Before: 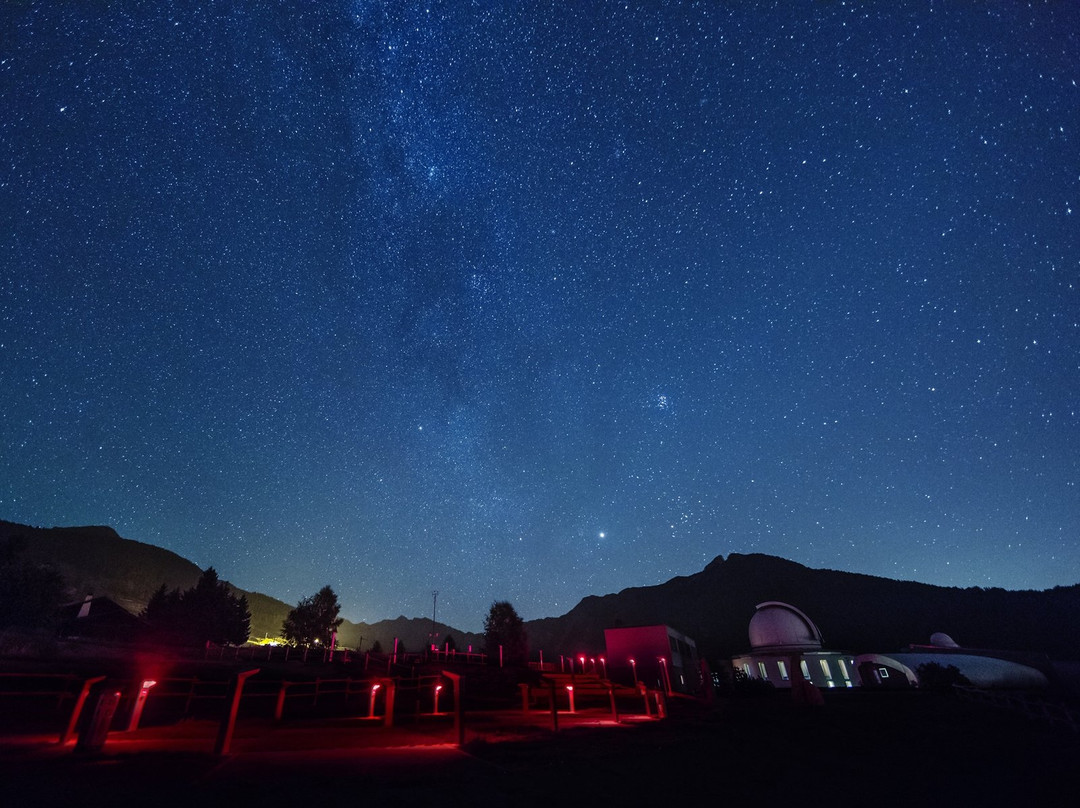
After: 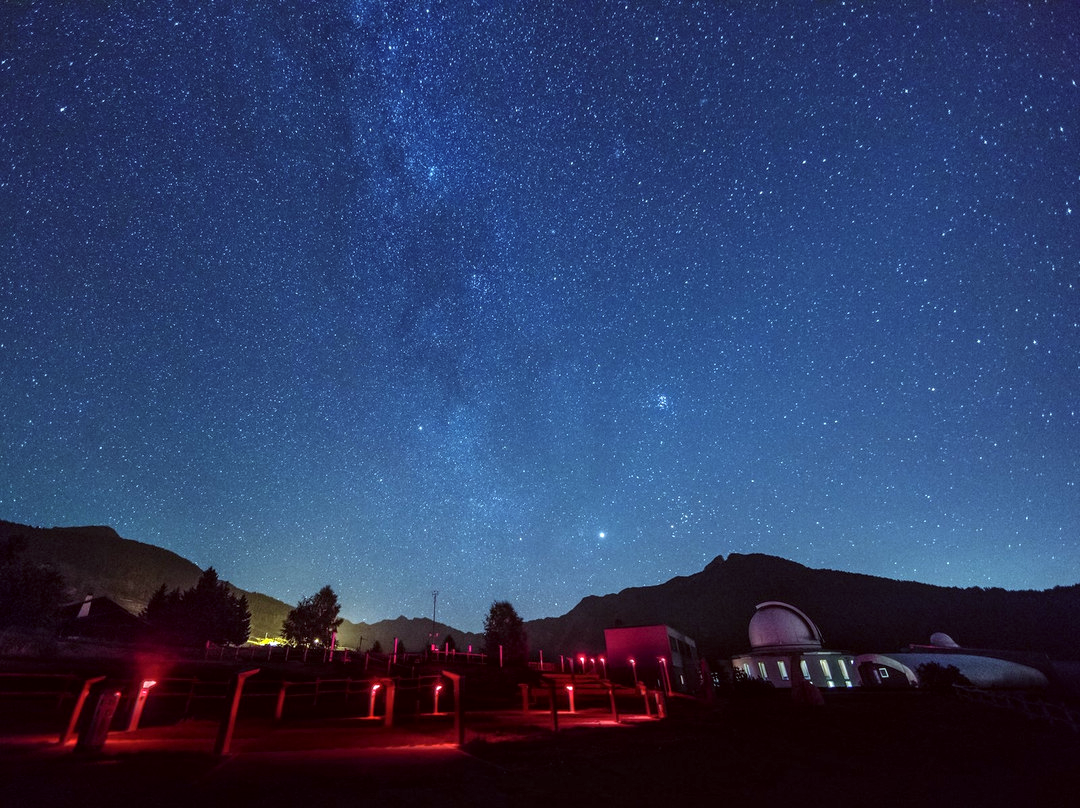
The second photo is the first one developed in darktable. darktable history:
exposure: black level correction 0, exposure 0.498 EV, compensate highlight preservation false
color correction: highlights a* -4.9, highlights b* -4.37, shadows a* 4.16, shadows b* 4.24
local contrast: on, module defaults
